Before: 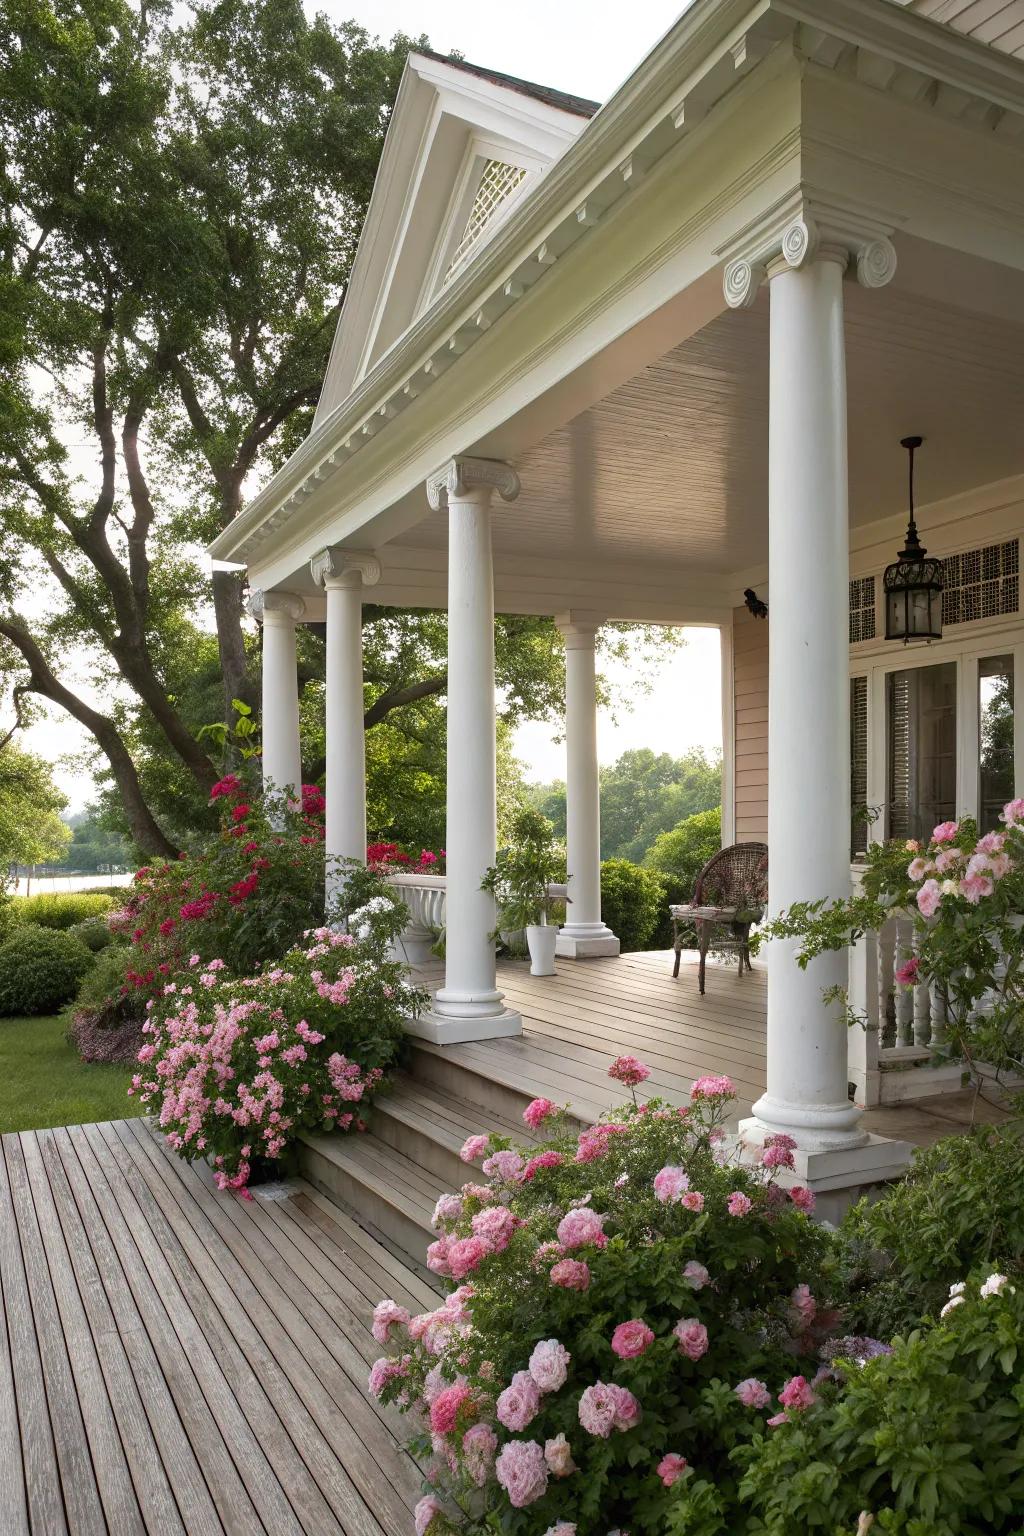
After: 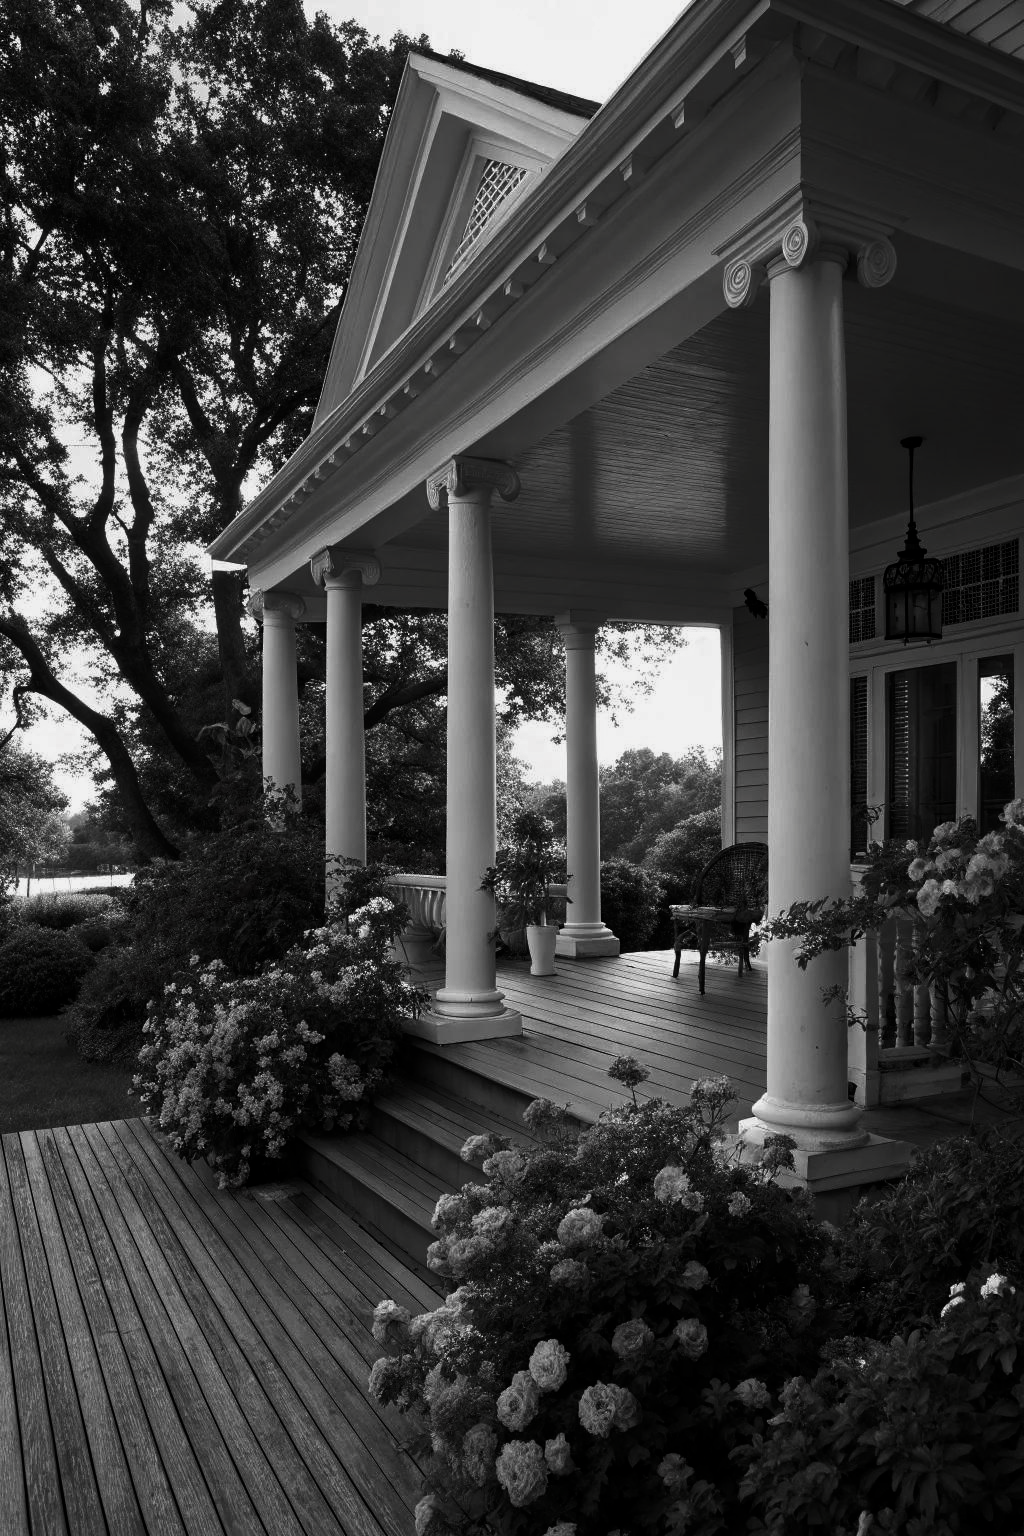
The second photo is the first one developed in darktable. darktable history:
color balance rgb: highlights gain › chroma 2.018%, highlights gain › hue 72.12°, global offset › hue 169.43°, perceptual saturation grading › global saturation 29.816%, global vibrance 20%
contrast brightness saturation: contrast -0.038, brightness -0.608, saturation -0.992
